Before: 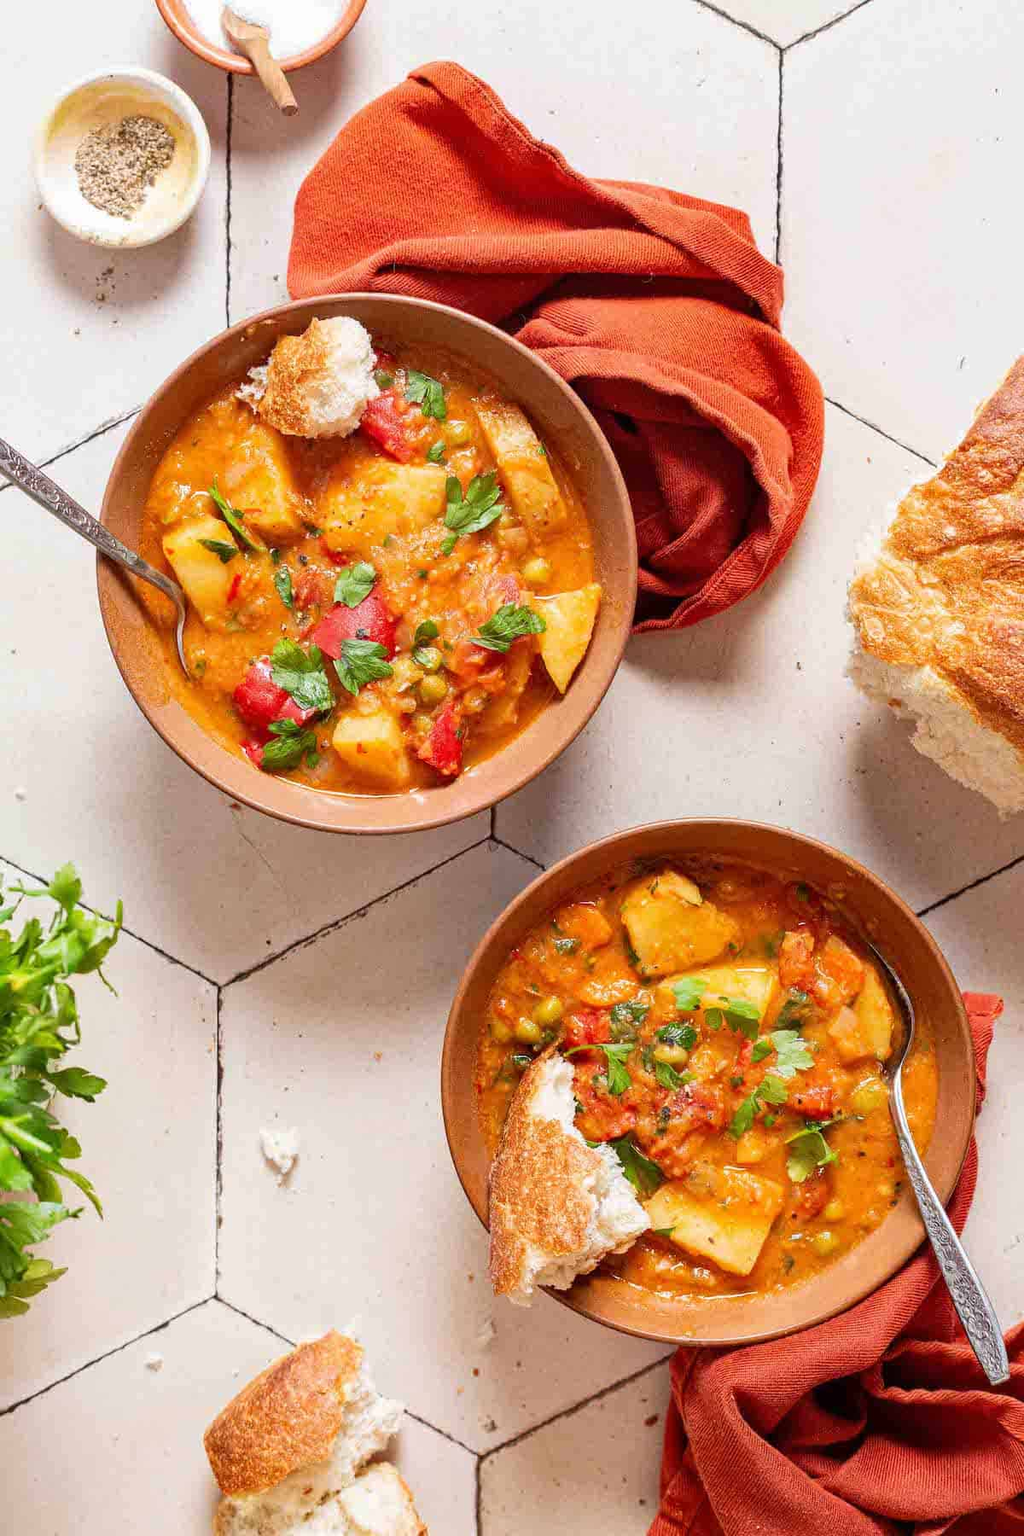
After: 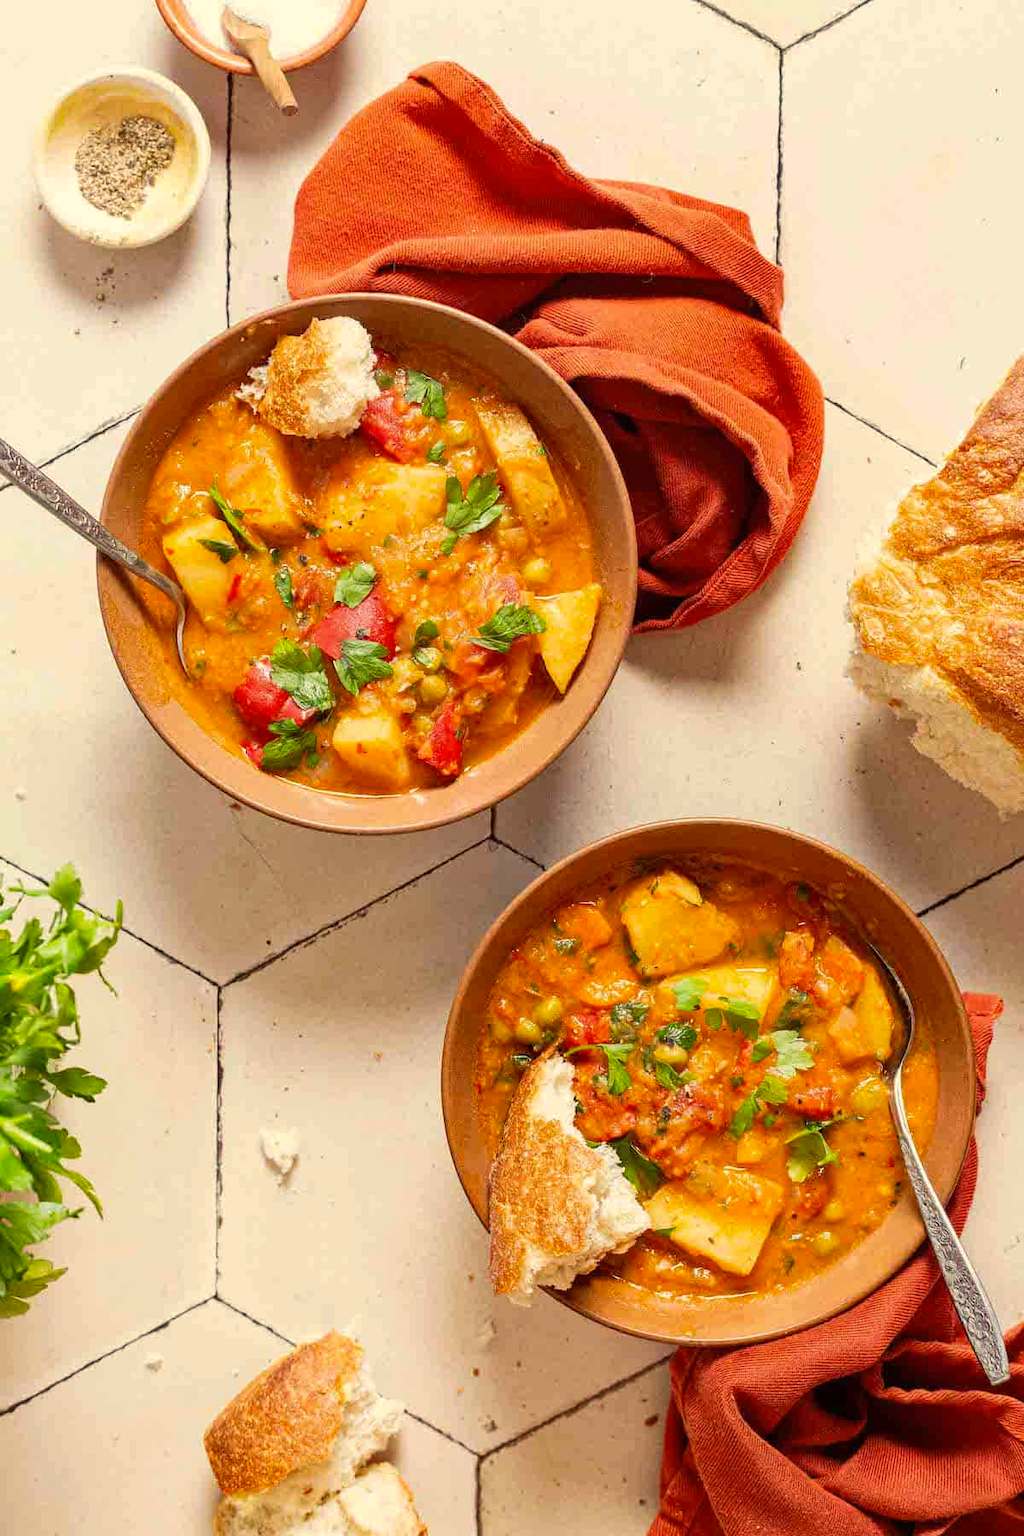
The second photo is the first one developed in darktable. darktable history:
color correction: highlights a* 1.27, highlights b* 17.63
